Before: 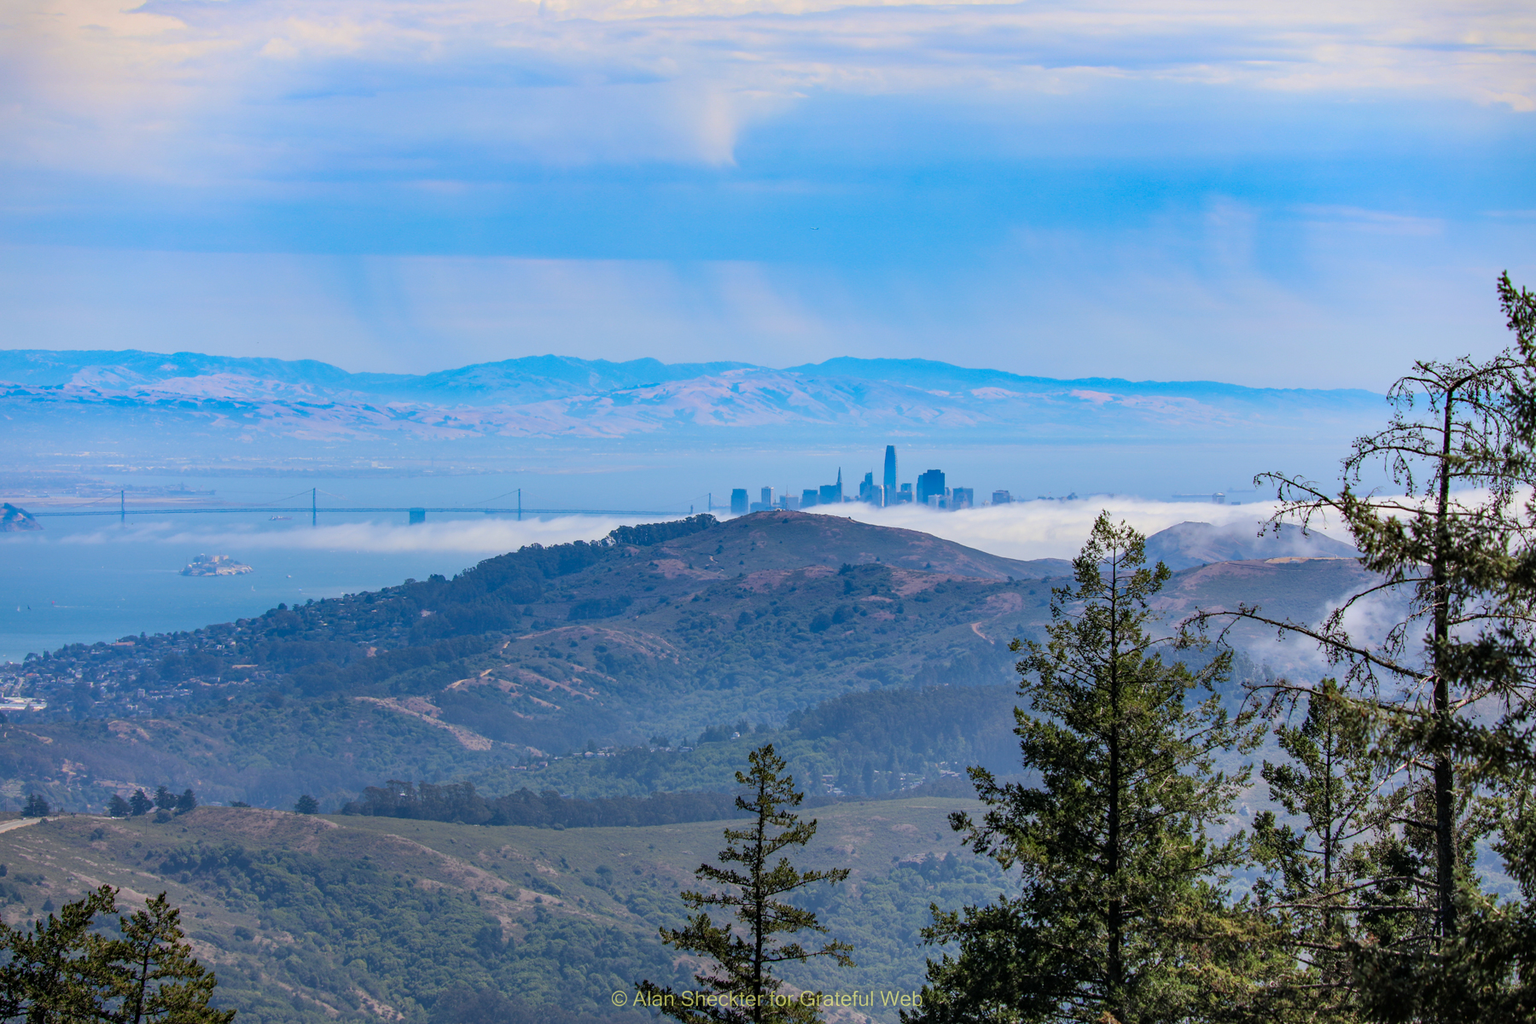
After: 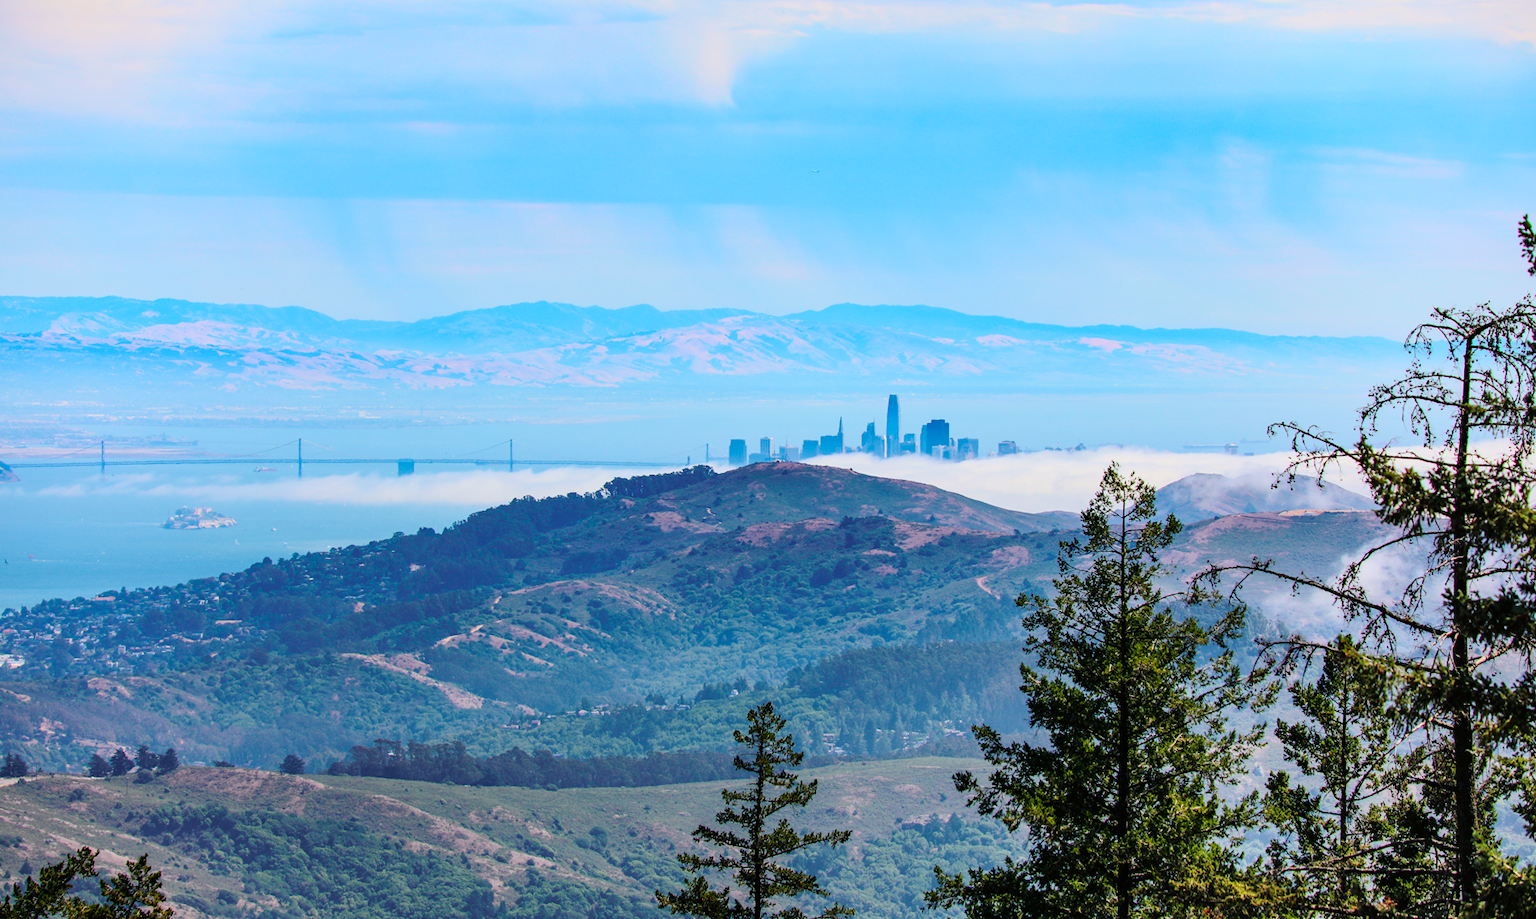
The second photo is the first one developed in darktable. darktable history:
base curve: curves: ch0 [(0, 0) (0.073, 0.04) (0.157, 0.139) (0.492, 0.492) (0.758, 0.758) (1, 1)], preserve colors none
crop: left 1.507%, top 6.147%, right 1.379%, bottom 6.637%
tone curve: curves: ch0 [(0, 0.005) (0.103, 0.097) (0.18, 0.22) (0.4, 0.485) (0.5, 0.612) (0.668, 0.787) (0.823, 0.894) (1, 0.971)]; ch1 [(0, 0) (0.172, 0.123) (0.324, 0.253) (0.396, 0.388) (0.478, 0.461) (0.499, 0.498) (0.522, 0.528) (0.609, 0.686) (0.704, 0.818) (1, 1)]; ch2 [(0, 0) (0.411, 0.424) (0.496, 0.501) (0.515, 0.514) (0.555, 0.585) (0.641, 0.69) (1, 1)], color space Lab, independent channels, preserve colors none
